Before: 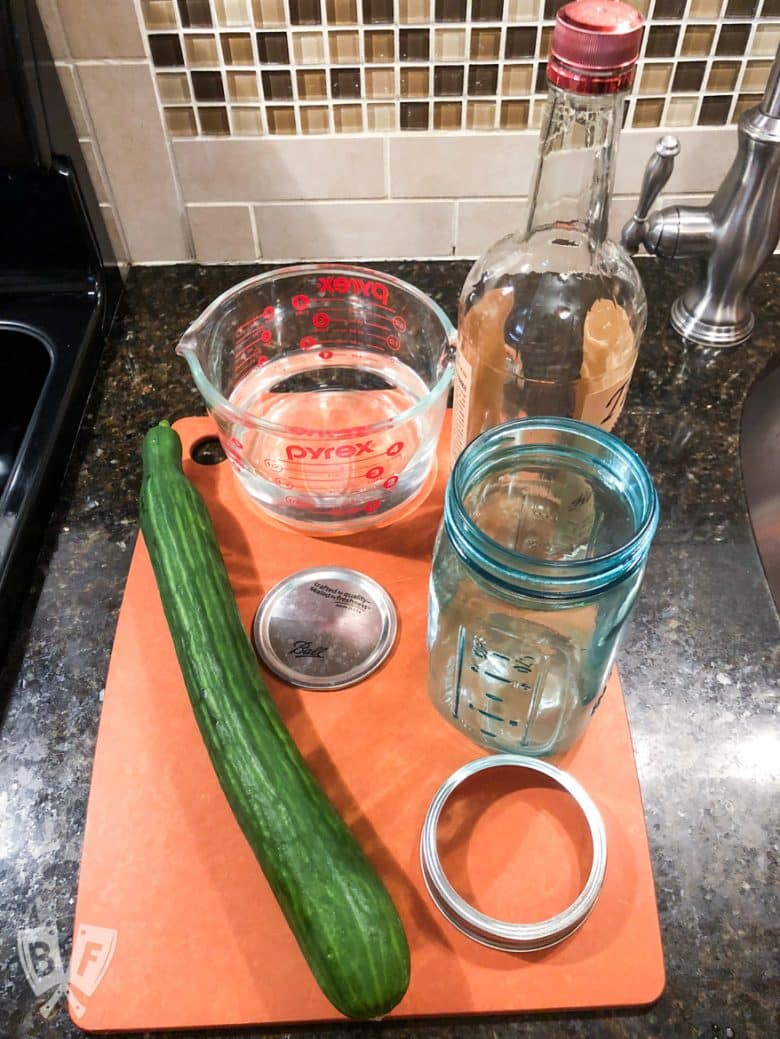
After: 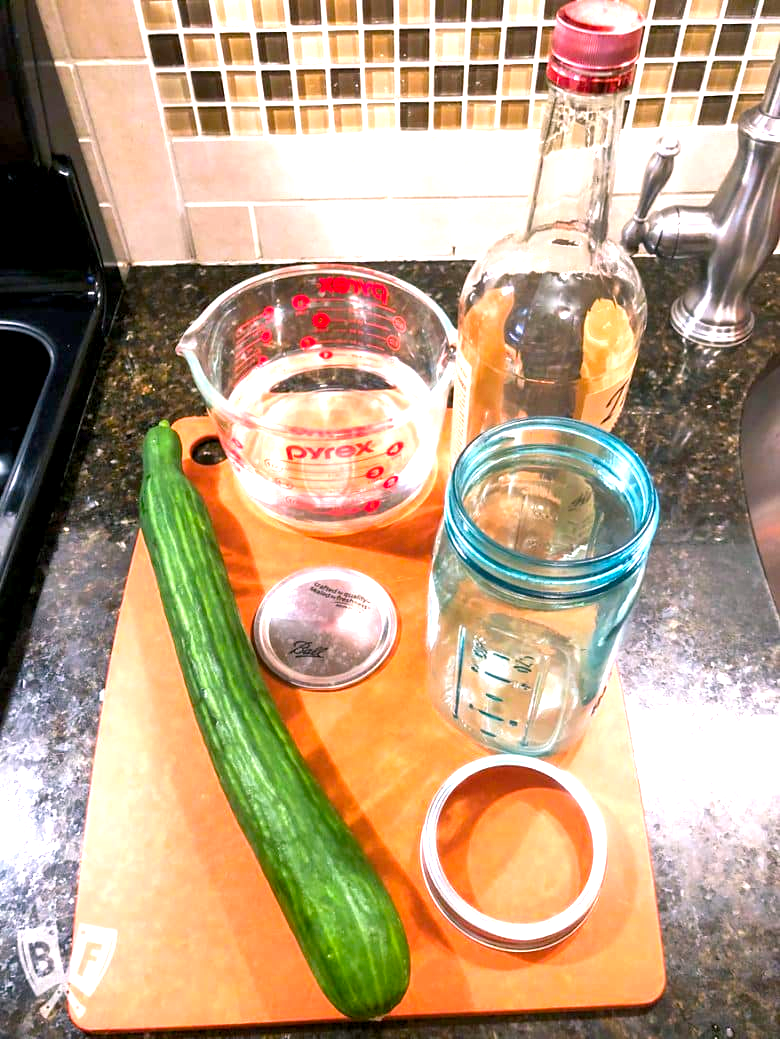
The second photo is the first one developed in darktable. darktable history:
exposure: black level correction 0, exposure 1.1 EV, compensate exposure bias true, compensate highlight preservation false
color balance rgb: shadows lift › chroma 2%, shadows lift › hue 217.2°, power › chroma 0.25%, power › hue 60°, highlights gain › chroma 1.5%, highlights gain › hue 309.6°, global offset › luminance -0.5%, perceptual saturation grading › global saturation 15%, global vibrance 20%
